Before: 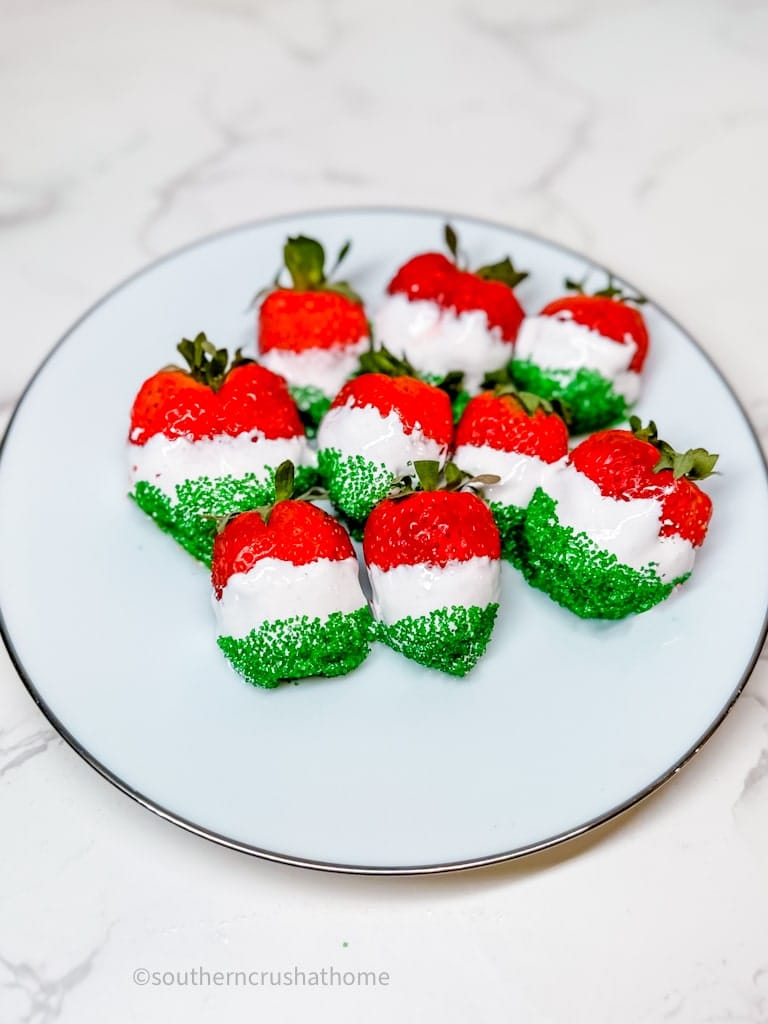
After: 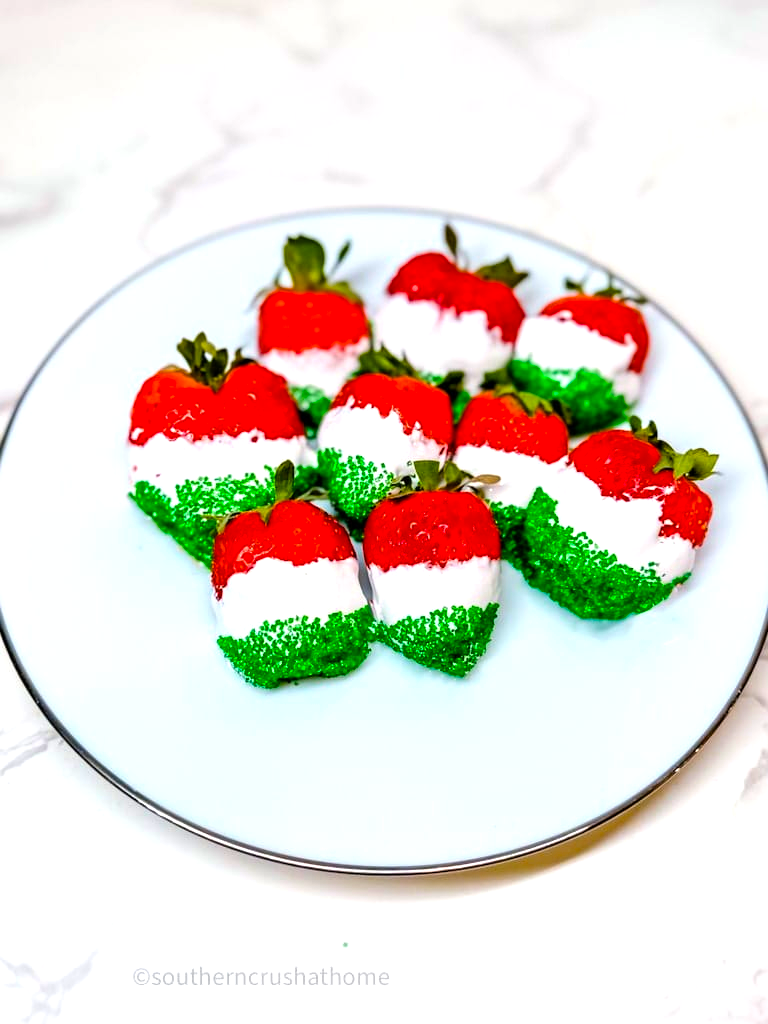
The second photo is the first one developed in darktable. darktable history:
exposure: exposure 0.202 EV, compensate exposure bias true, compensate highlight preservation false
color balance rgb: linear chroma grading › global chroma 15.648%, perceptual saturation grading › global saturation 17.711%, global vibrance 35.621%, contrast 10.177%
